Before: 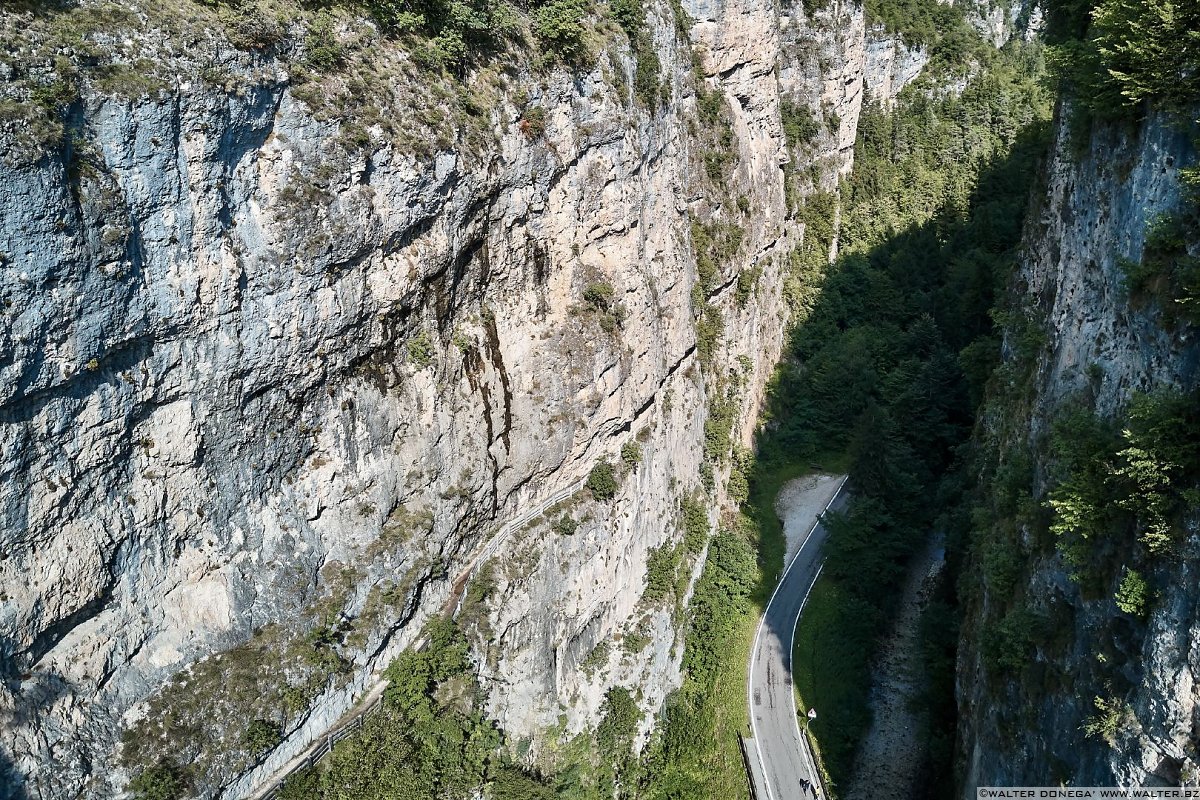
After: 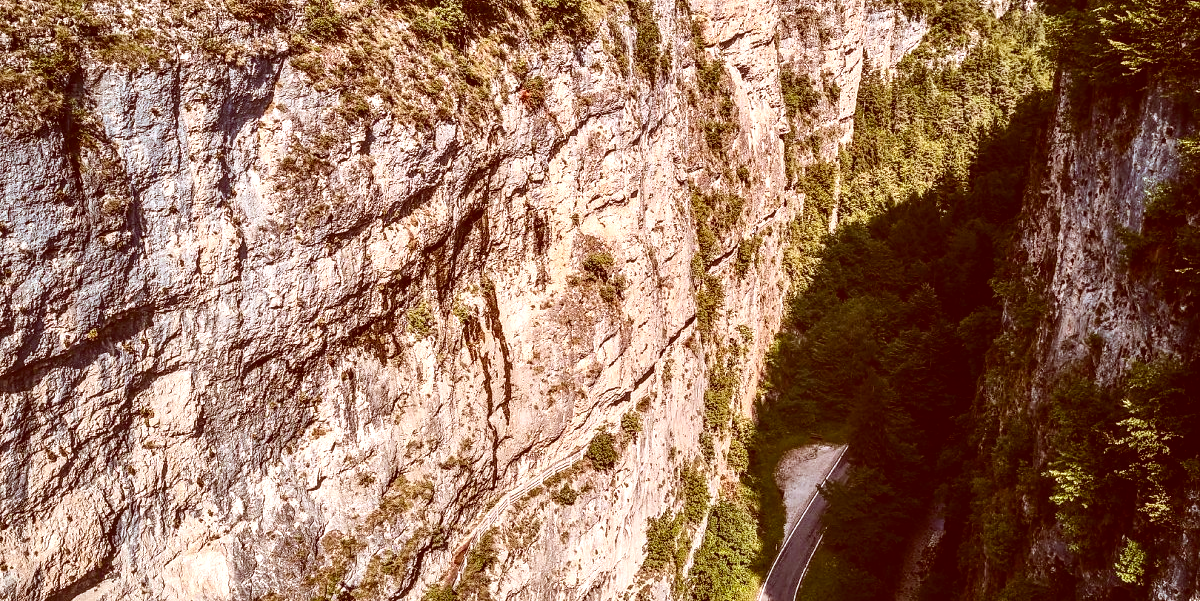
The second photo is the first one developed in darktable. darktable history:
color correction: highlights a* 9.17, highlights b* 8.48, shadows a* 39.42, shadows b* 39.97, saturation 0.781
color balance rgb: perceptual saturation grading › global saturation 16.799%, global vibrance 3.783%
crop: top 3.767%, bottom 21.042%
exposure: exposure 0.507 EV, compensate exposure bias true, compensate highlight preservation false
local contrast: highlights 5%, shadows 2%, detail 133%
contrast brightness saturation: contrast 0.206, brightness -0.101, saturation 0.213
